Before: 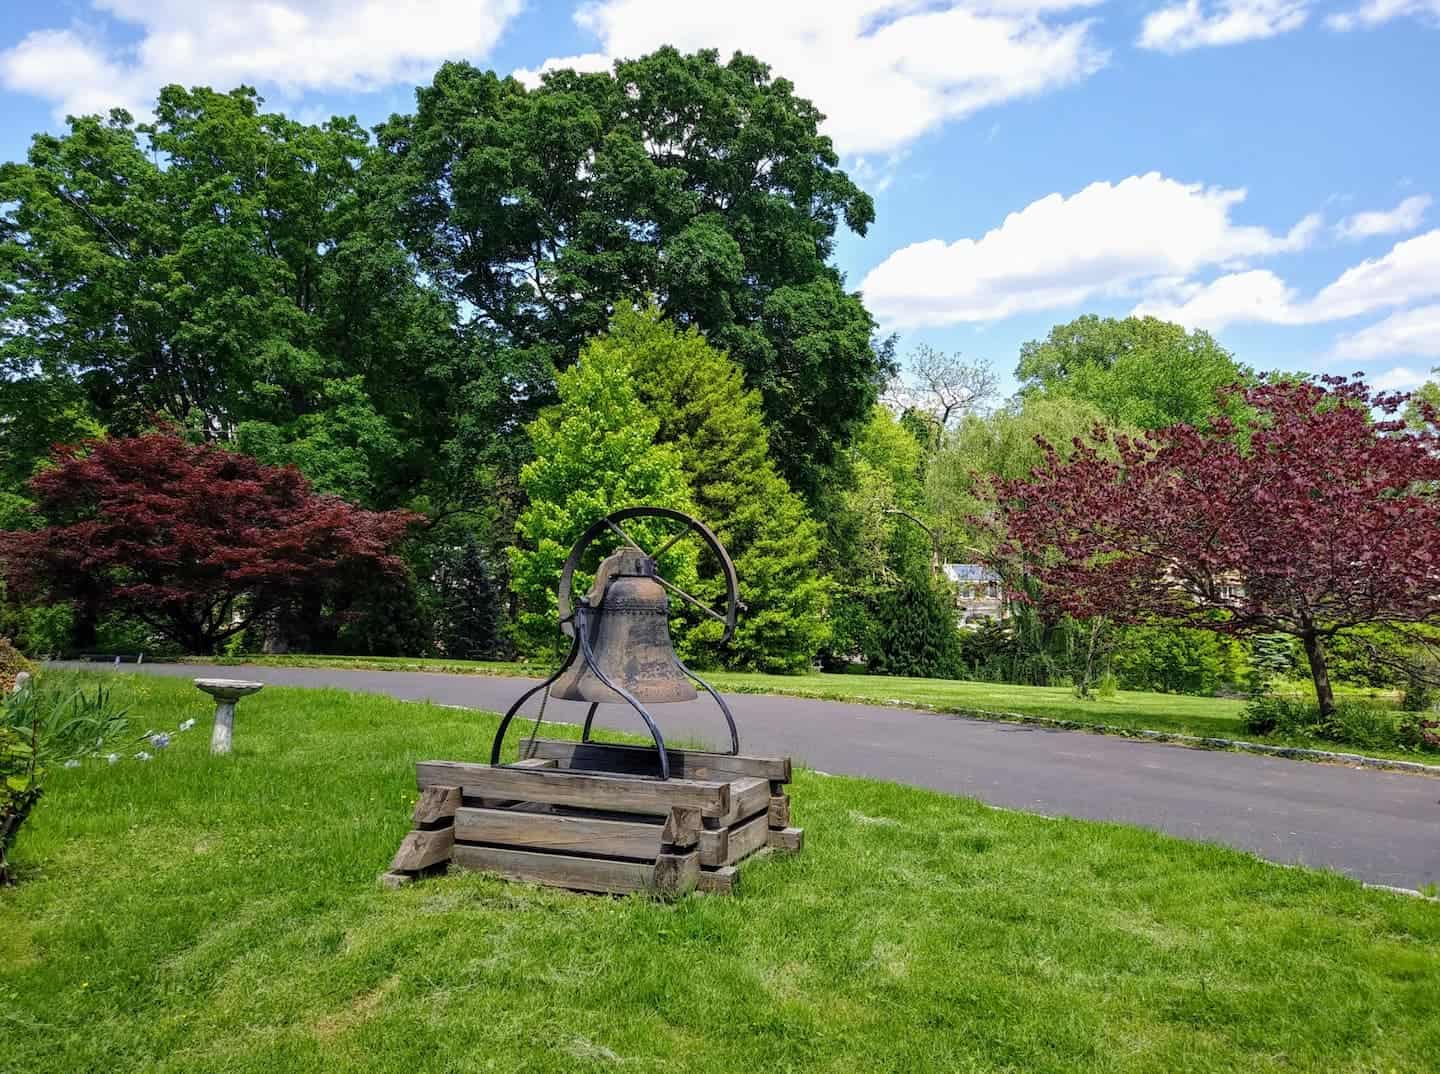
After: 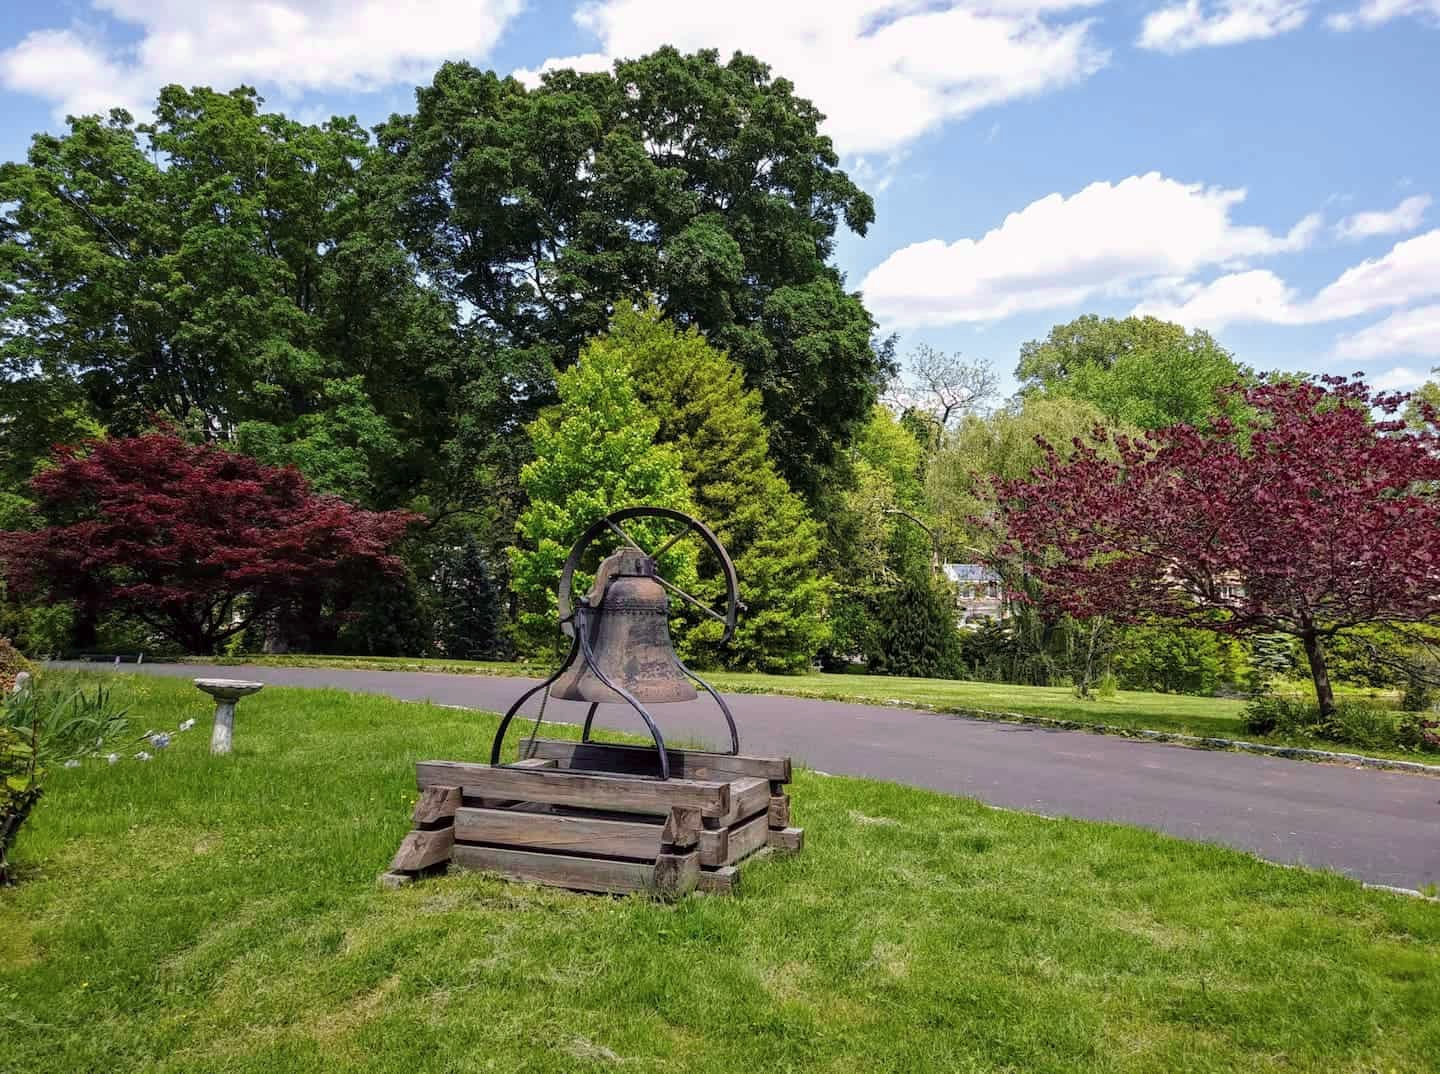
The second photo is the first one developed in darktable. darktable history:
tone curve: curves: ch0 [(0, 0) (0.253, 0.237) (1, 1)]; ch1 [(0, 0) (0.401, 0.42) (0.442, 0.47) (0.491, 0.495) (0.511, 0.523) (0.557, 0.565) (0.66, 0.683) (1, 1)]; ch2 [(0, 0) (0.394, 0.413) (0.5, 0.5) (0.578, 0.568) (1, 1)], color space Lab, independent channels, preserve colors none
